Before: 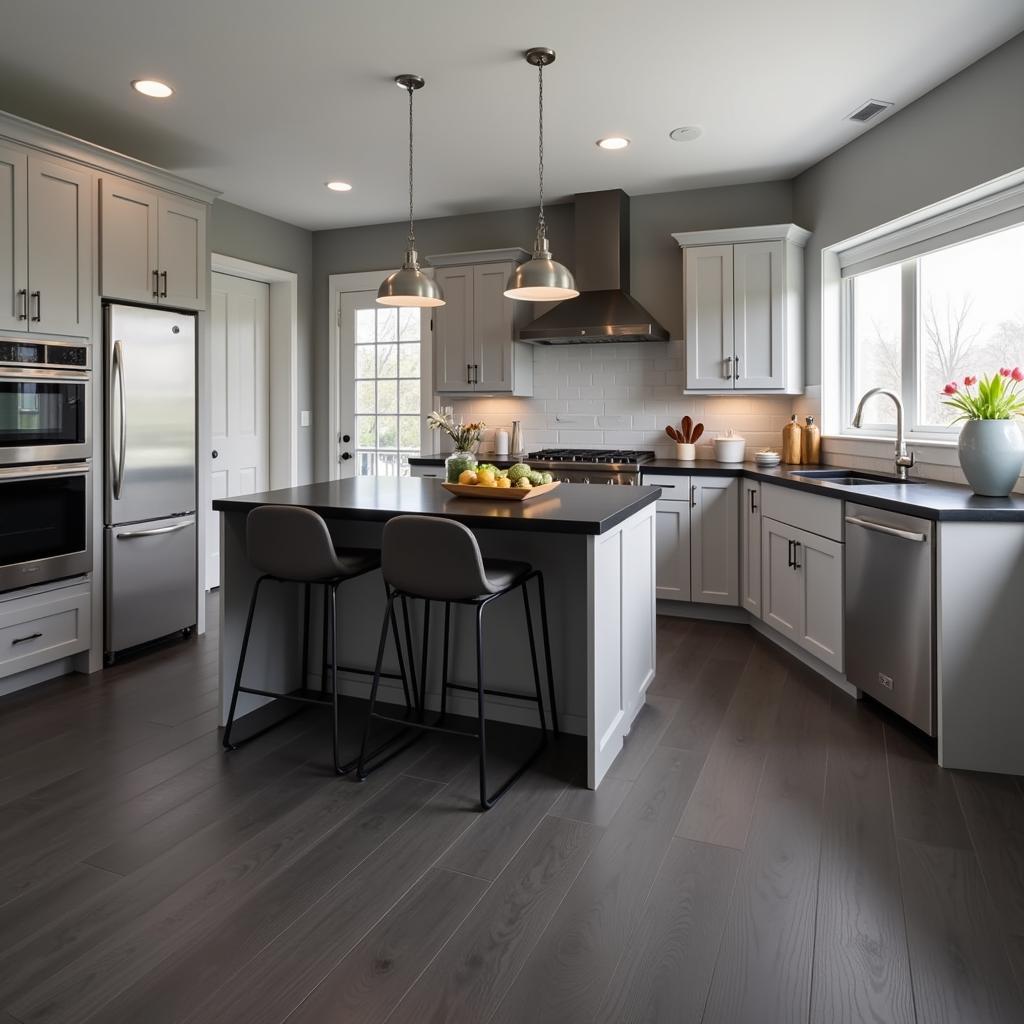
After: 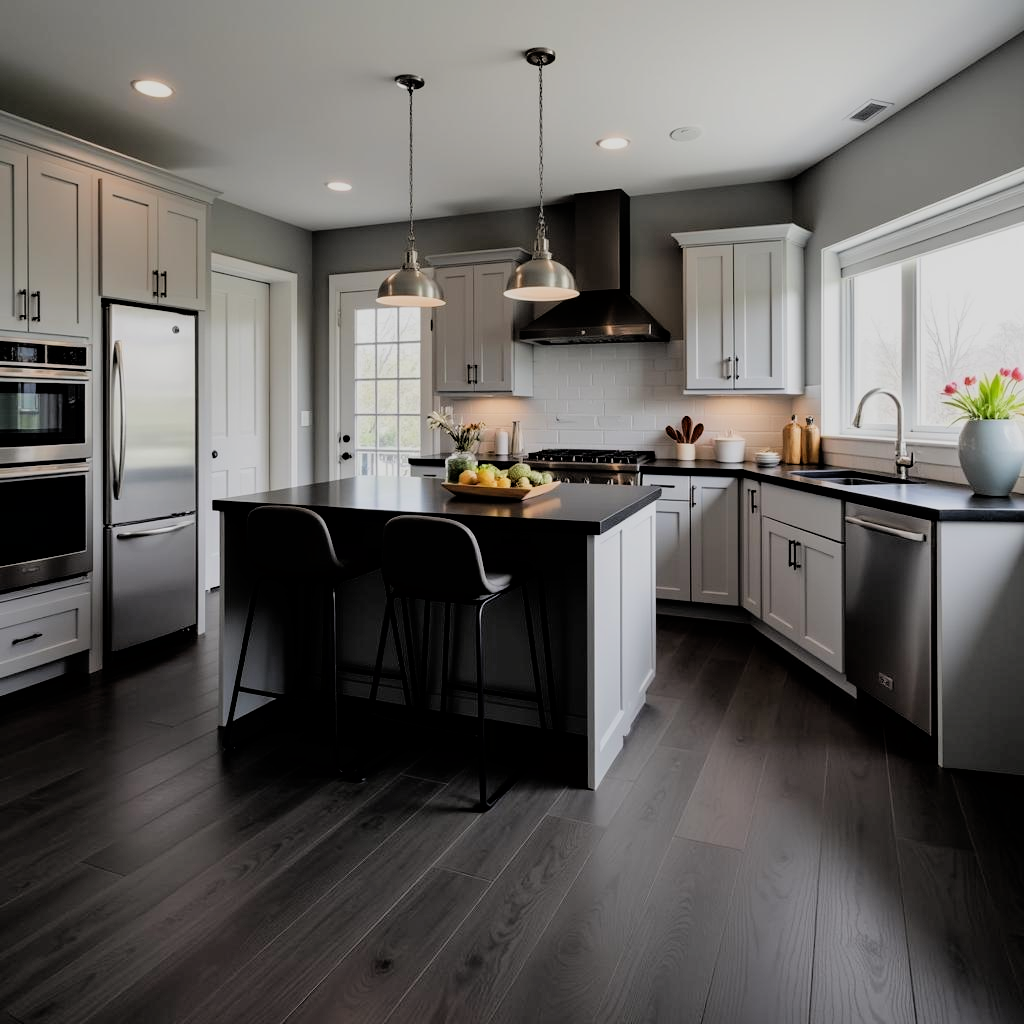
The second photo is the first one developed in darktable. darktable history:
filmic rgb: black relative exposure -4.4 EV, white relative exposure 5.01 EV, threshold 5.96 EV, hardness 2.2, latitude 40.75%, contrast 1.149, highlights saturation mix 11.08%, shadows ↔ highlights balance 0.842%, enable highlight reconstruction true
